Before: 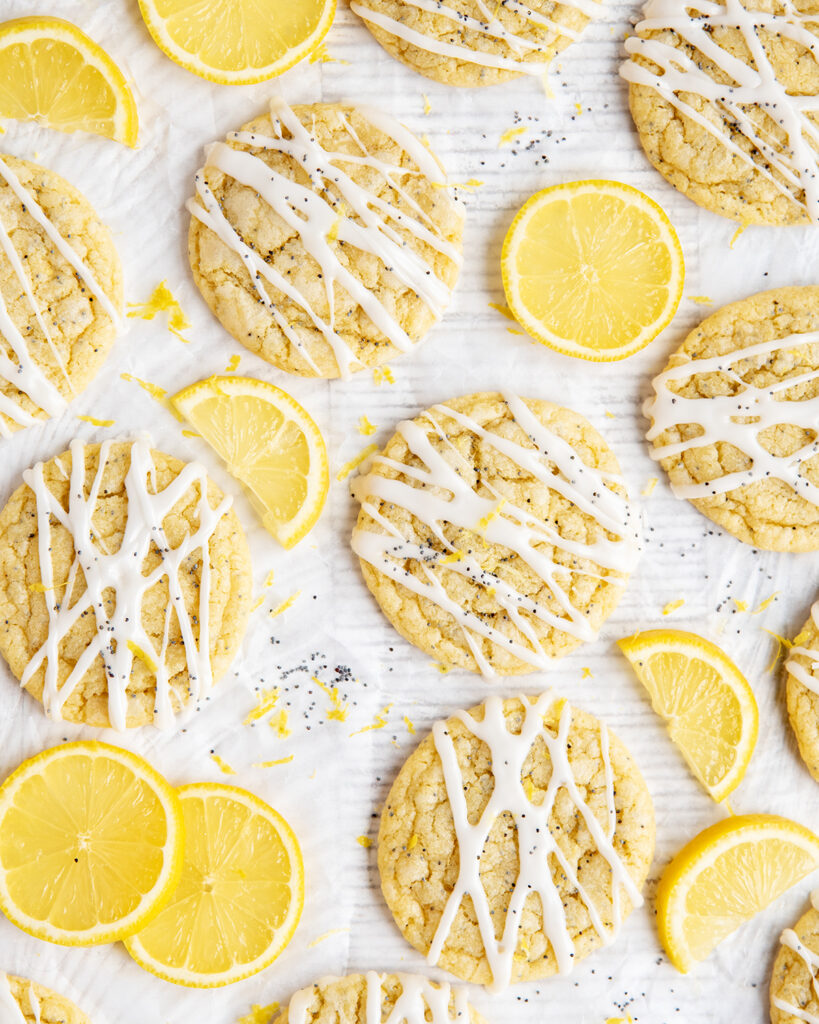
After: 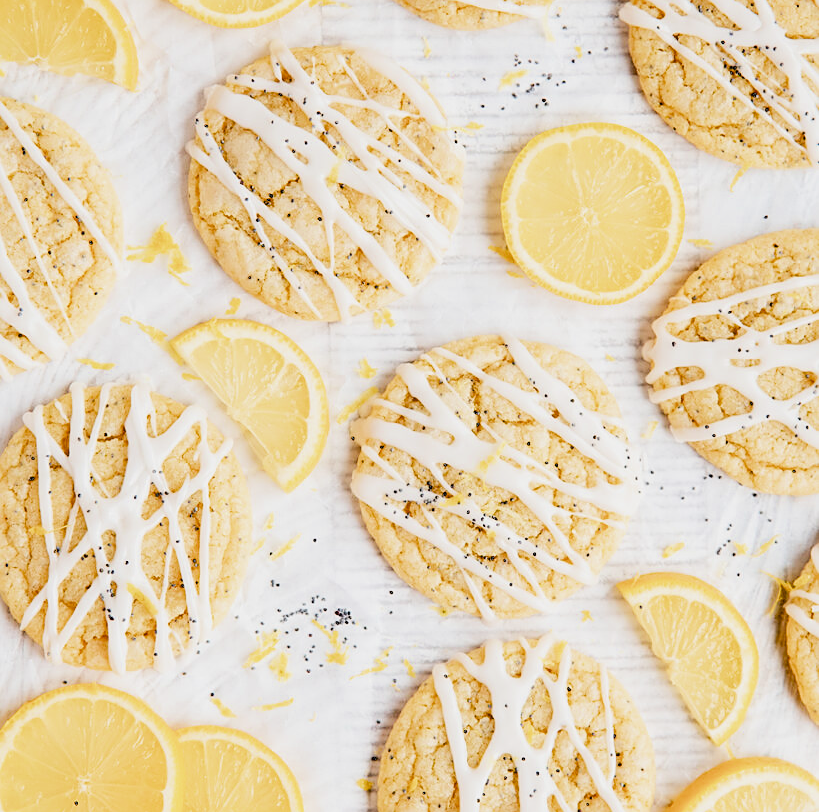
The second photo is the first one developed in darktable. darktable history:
sharpen: on, module defaults
filmic rgb: black relative exposure -7.5 EV, white relative exposure 4.99 EV, hardness 3.31, contrast 1.3, add noise in highlights 0.001, preserve chrominance max RGB, color science v3 (2019), use custom middle-gray values true, contrast in highlights soft
crop and rotate: top 5.661%, bottom 14.995%
exposure: black level correction 0.007, exposure 0.159 EV, compensate highlight preservation false
